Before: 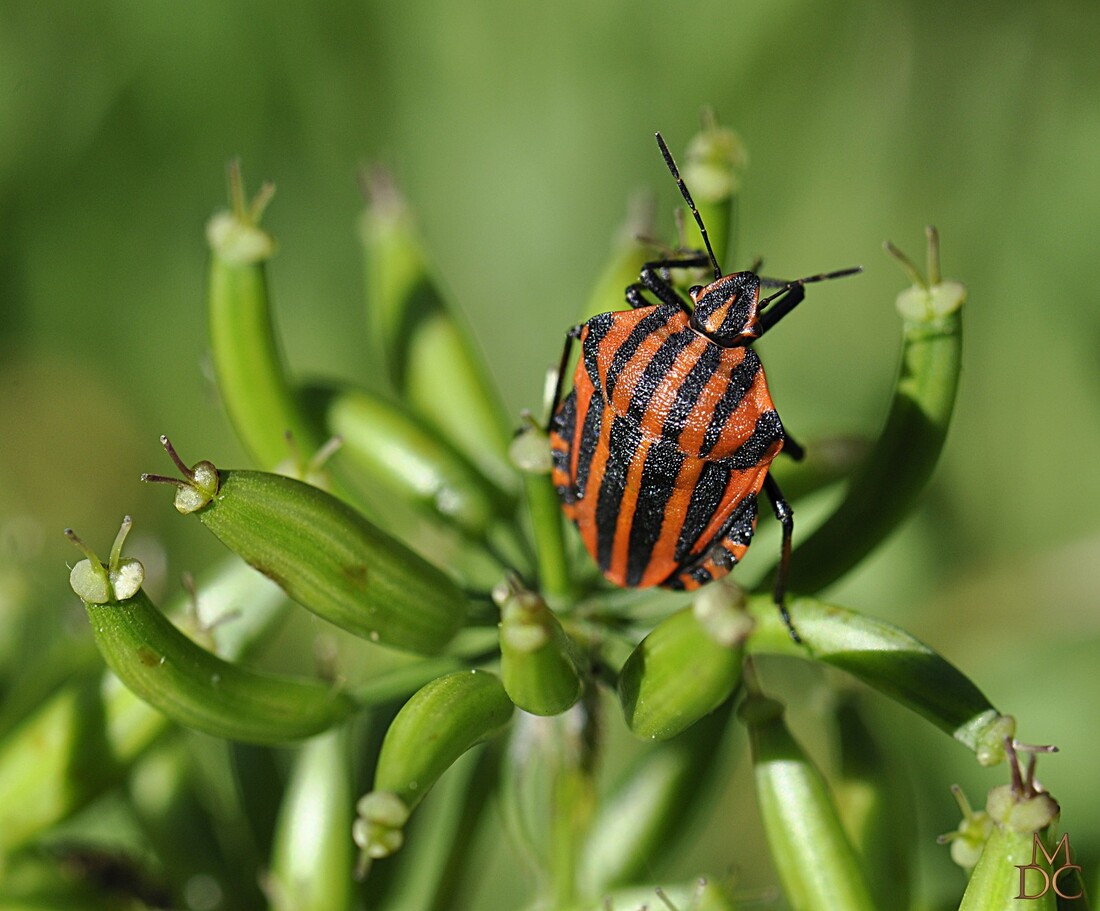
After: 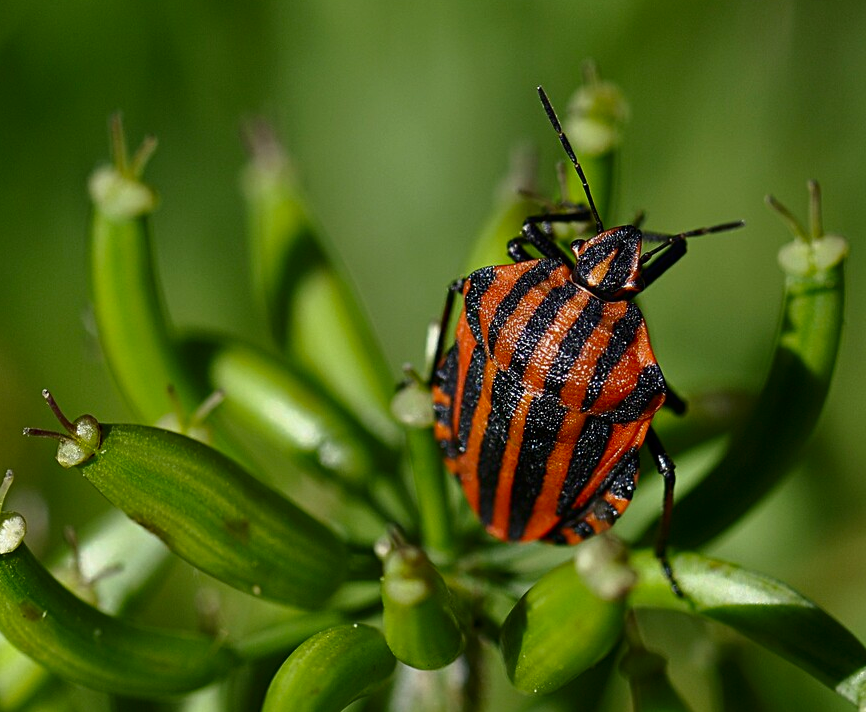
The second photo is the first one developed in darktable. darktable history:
contrast brightness saturation: brightness -0.201, saturation 0.084
crop and rotate: left 10.747%, top 5.097%, right 10.484%, bottom 16.726%
